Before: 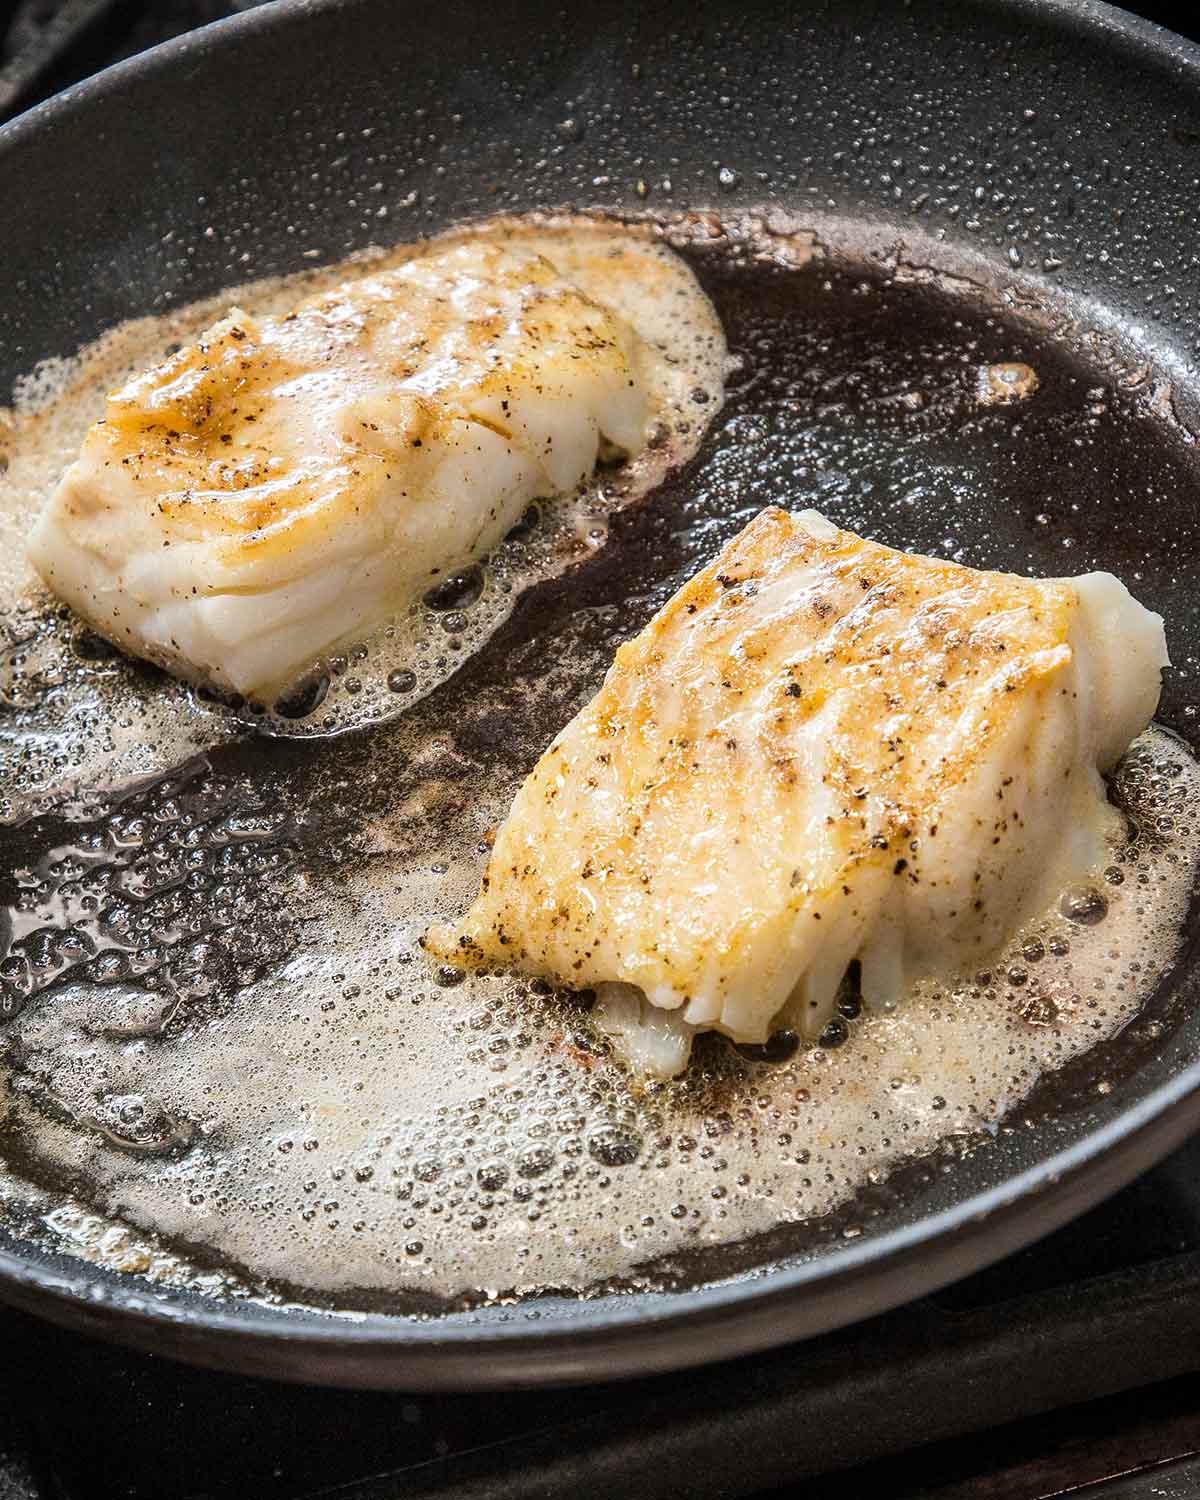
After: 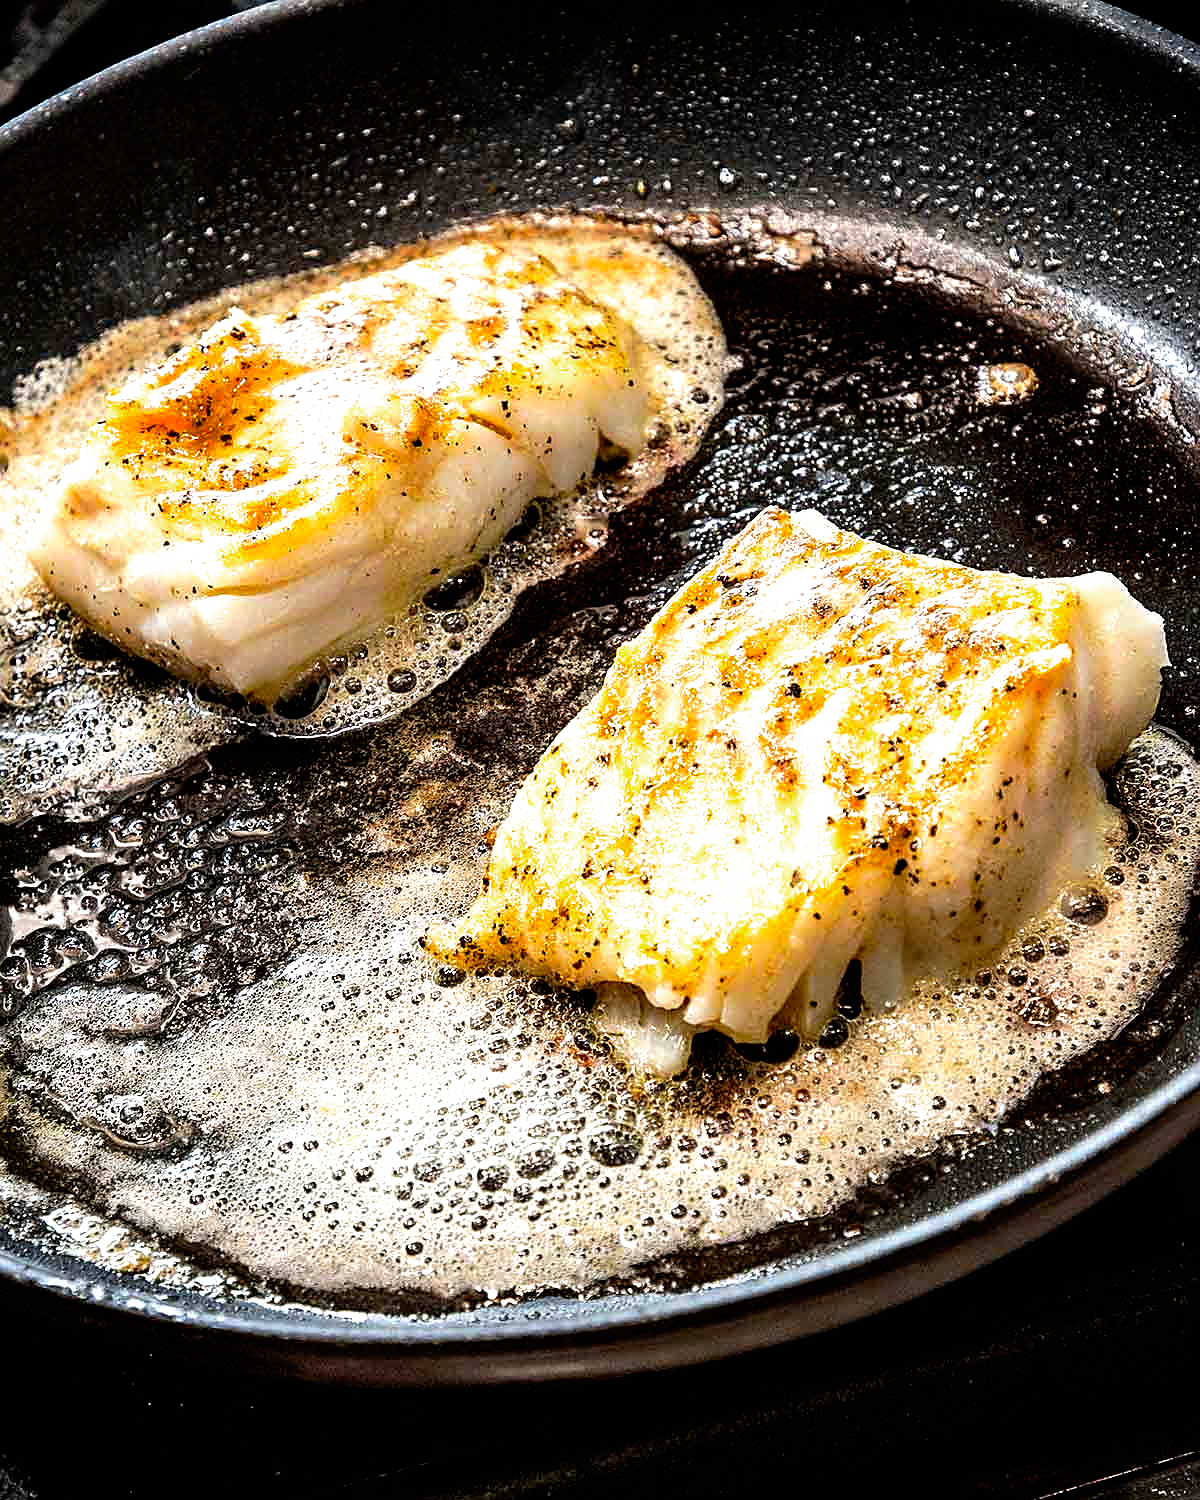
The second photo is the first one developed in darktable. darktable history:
vibrance: vibrance 95.34%
sharpen: on, module defaults
tone curve: curves: ch0 [(0, 0) (0.003, 0.005) (0.011, 0.016) (0.025, 0.036) (0.044, 0.071) (0.069, 0.112) (0.1, 0.149) (0.136, 0.187) (0.177, 0.228) (0.224, 0.272) (0.277, 0.32) (0.335, 0.374) (0.399, 0.429) (0.468, 0.479) (0.543, 0.538) (0.623, 0.609) (0.709, 0.697) (0.801, 0.789) (0.898, 0.876) (1, 1)], preserve colors none
filmic rgb: black relative exposure -8.2 EV, white relative exposure 2.2 EV, threshold 3 EV, hardness 7.11, latitude 85.74%, contrast 1.696, highlights saturation mix -4%, shadows ↔ highlights balance -2.69%, preserve chrominance no, color science v5 (2021), contrast in shadows safe, contrast in highlights safe, enable highlight reconstruction true
